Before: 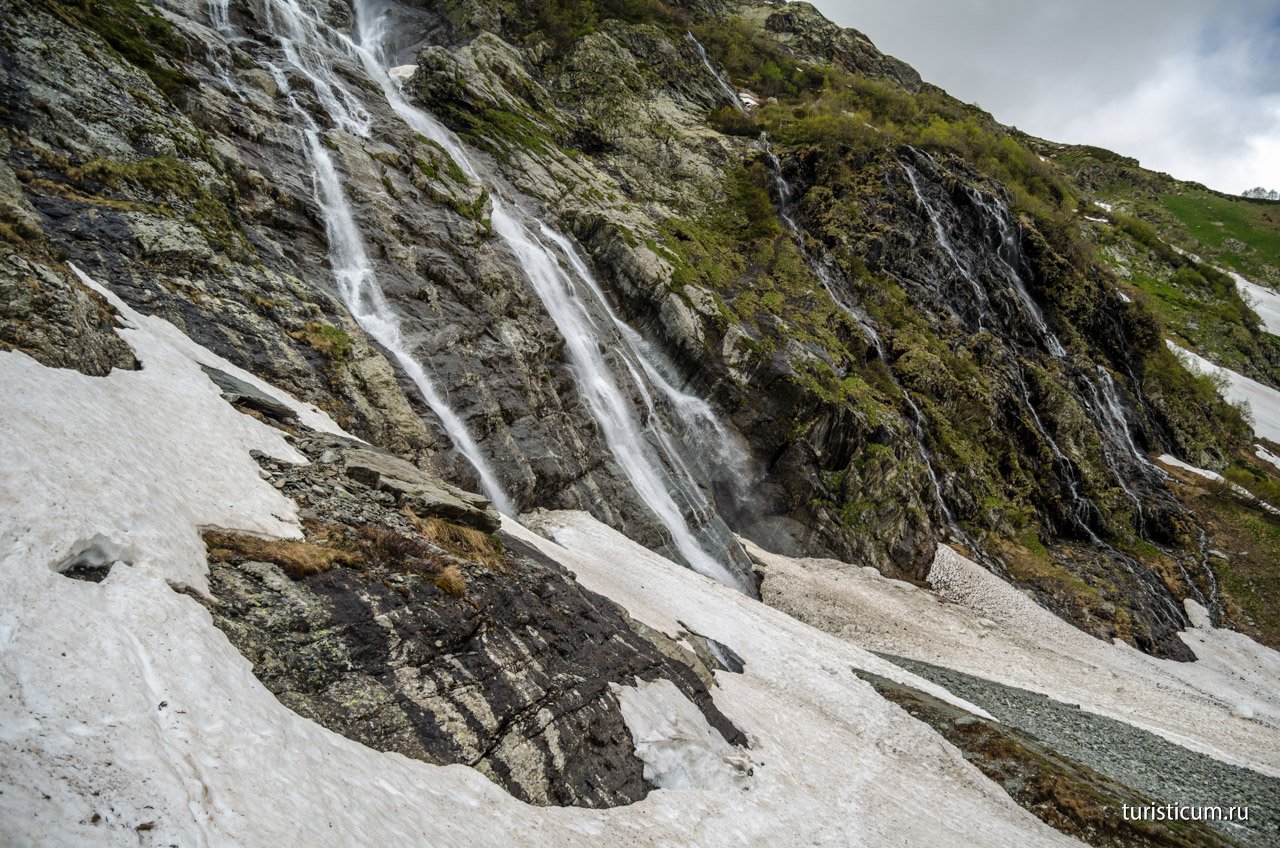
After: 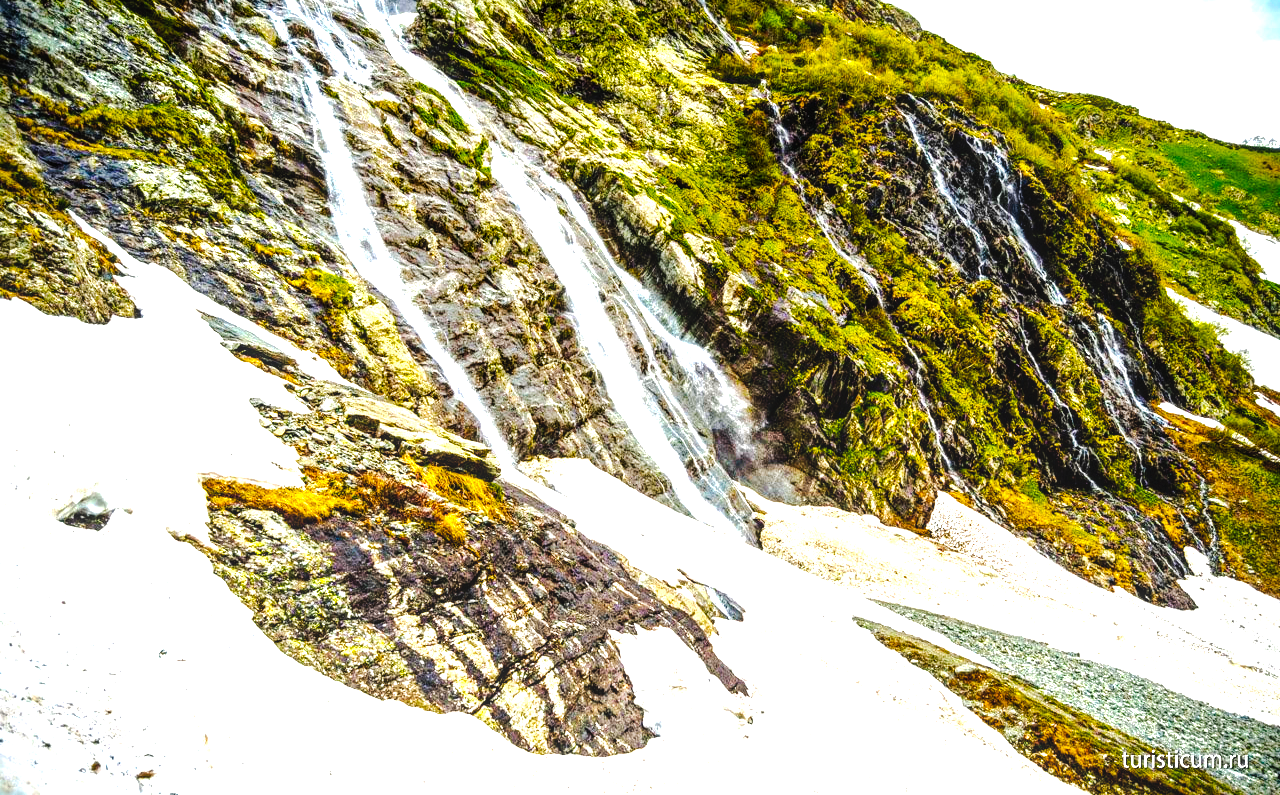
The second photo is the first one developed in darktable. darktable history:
white balance: emerald 1
vignetting: saturation 0, unbound false
tone curve: curves: ch0 [(0, 0) (0.003, 0.007) (0.011, 0.008) (0.025, 0.007) (0.044, 0.009) (0.069, 0.012) (0.1, 0.02) (0.136, 0.035) (0.177, 0.06) (0.224, 0.104) (0.277, 0.16) (0.335, 0.228) (0.399, 0.308) (0.468, 0.418) (0.543, 0.525) (0.623, 0.635) (0.709, 0.723) (0.801, 0.802) (0.898, 0.889) (1, 1)], preserve colors none
crop and rotate: top 6.25%
local contrast: detail 130%
exposure: exposure 1 EV, compensate highlight preservation false
color balance rgb: linear chroma grading › global chroma 42%, perceptual saturation grading › global saturation 42%, perceptual brilliance grading › global brilliance 25%, global vibrance 33%
tone equalizer: -8 EV -1.84 EV, -7 EV -1.16 EV, -6 EV -1.62 EV, smoothing diameter 25%, edges refinement/feathering 10, preserve details guided filter
